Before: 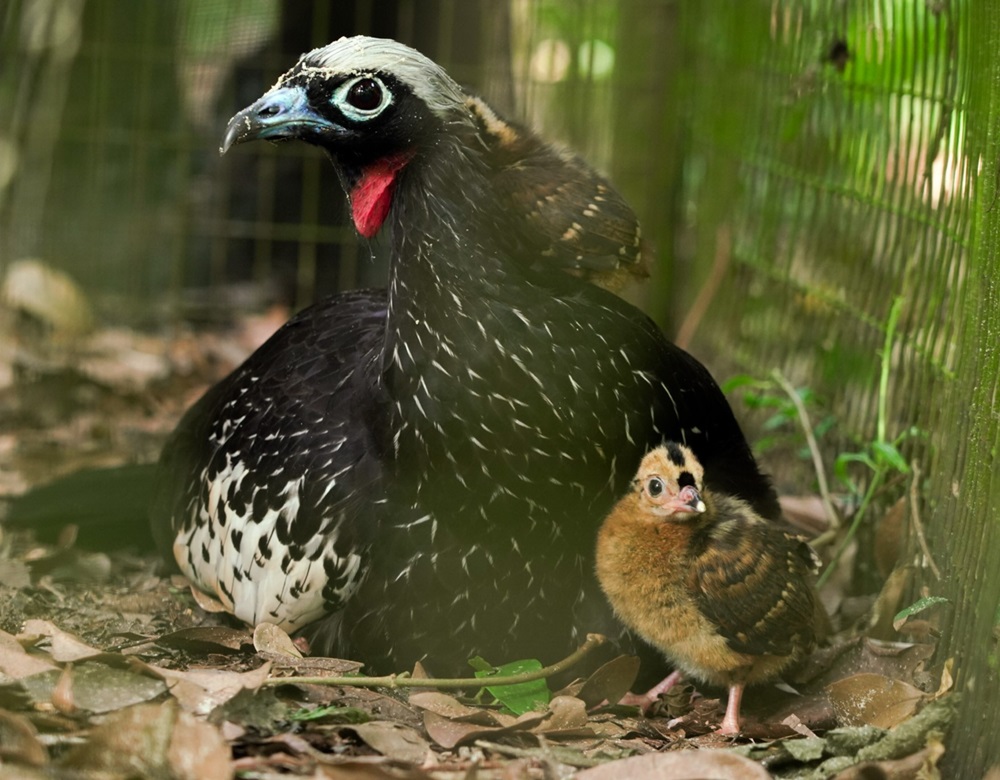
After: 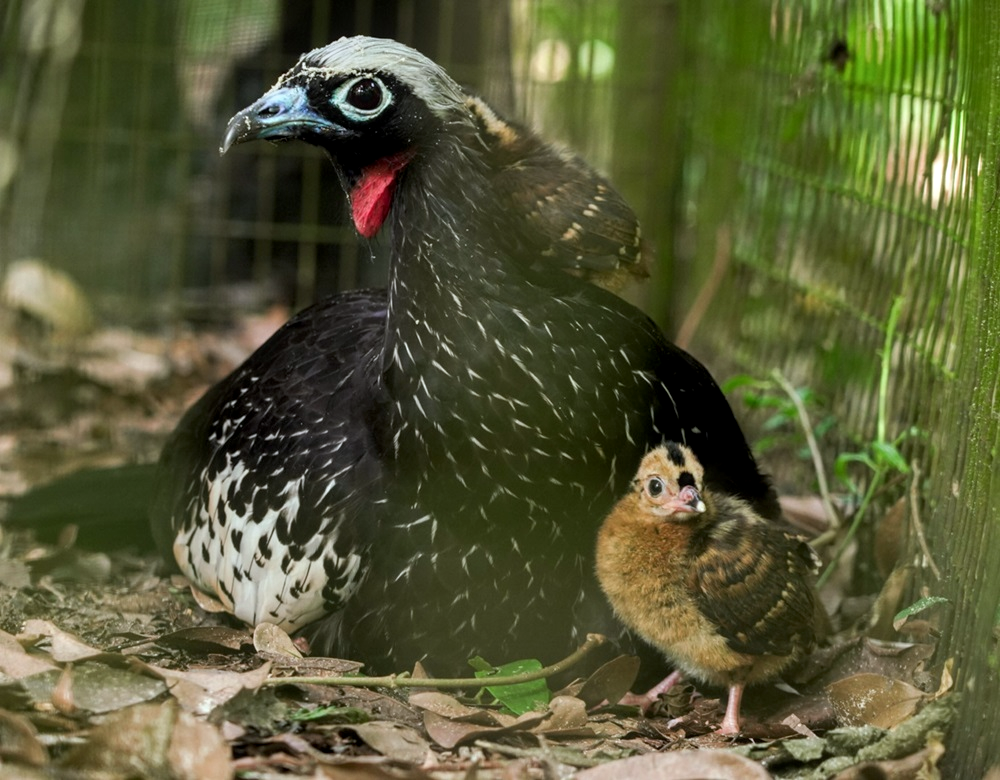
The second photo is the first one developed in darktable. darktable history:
local contrast: on, module defaults
white balance: red 0.974, blue 1.044
